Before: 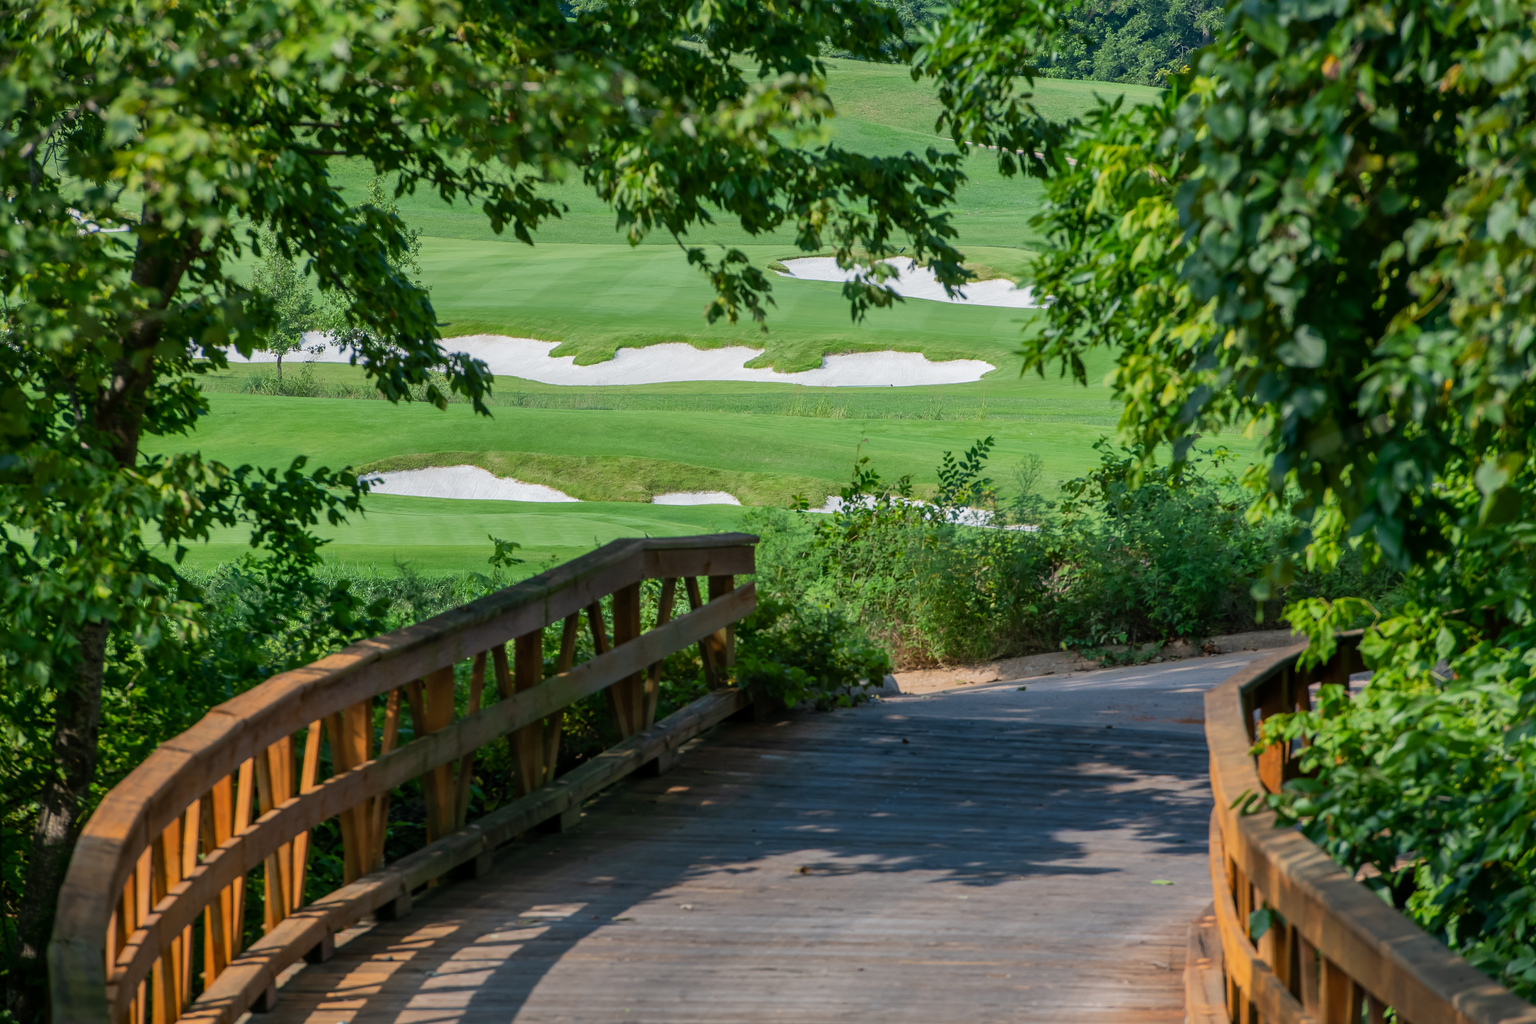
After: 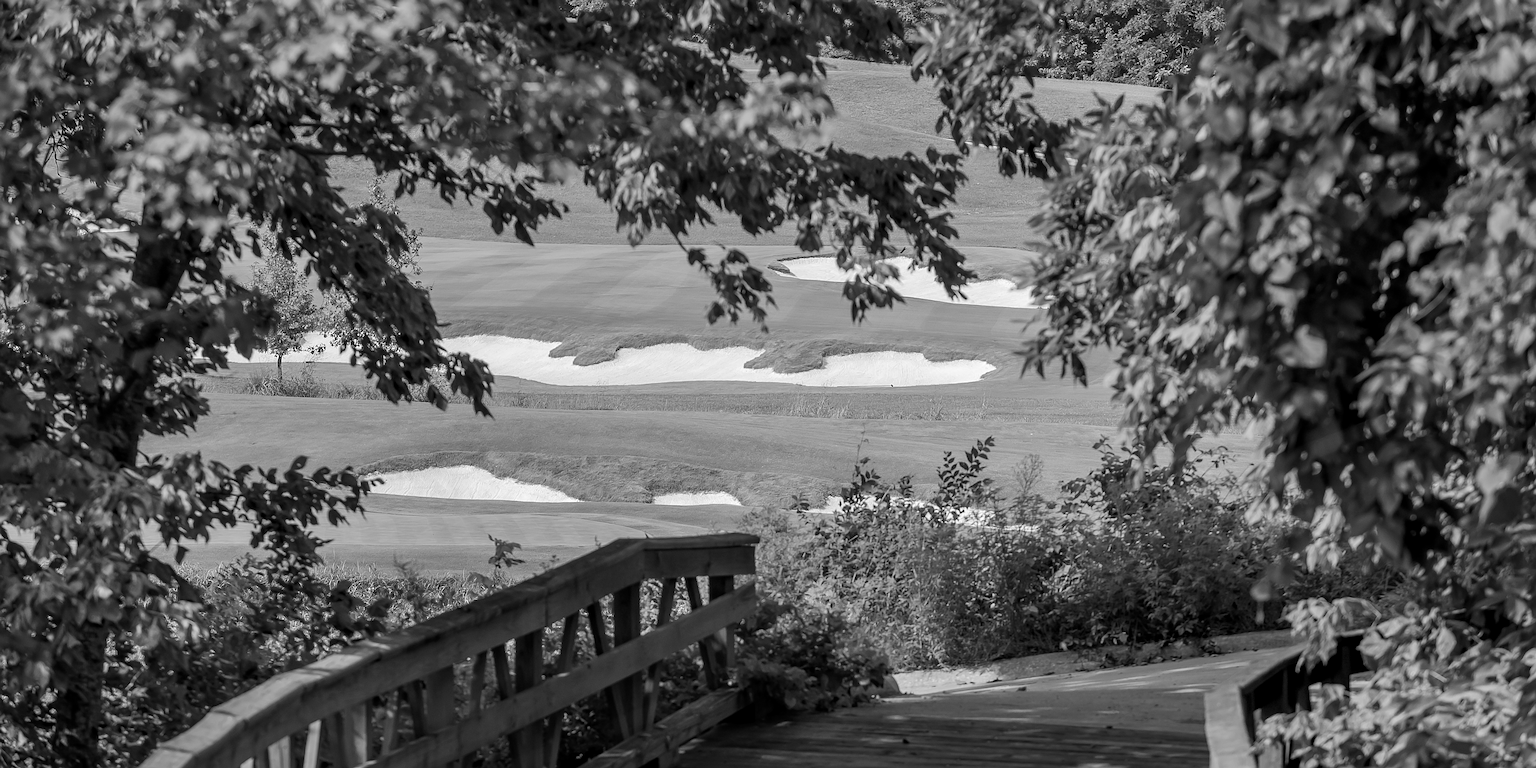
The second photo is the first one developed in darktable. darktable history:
monochrome: on, module defaults
crop: bottom 24.967%
contrast equalizer: octaves 7, y [[0.528 ×6], [0.514 ×6], [0.362 ×6], [0 ×6], [0 ×6]]
sharpen: on, module defaults
